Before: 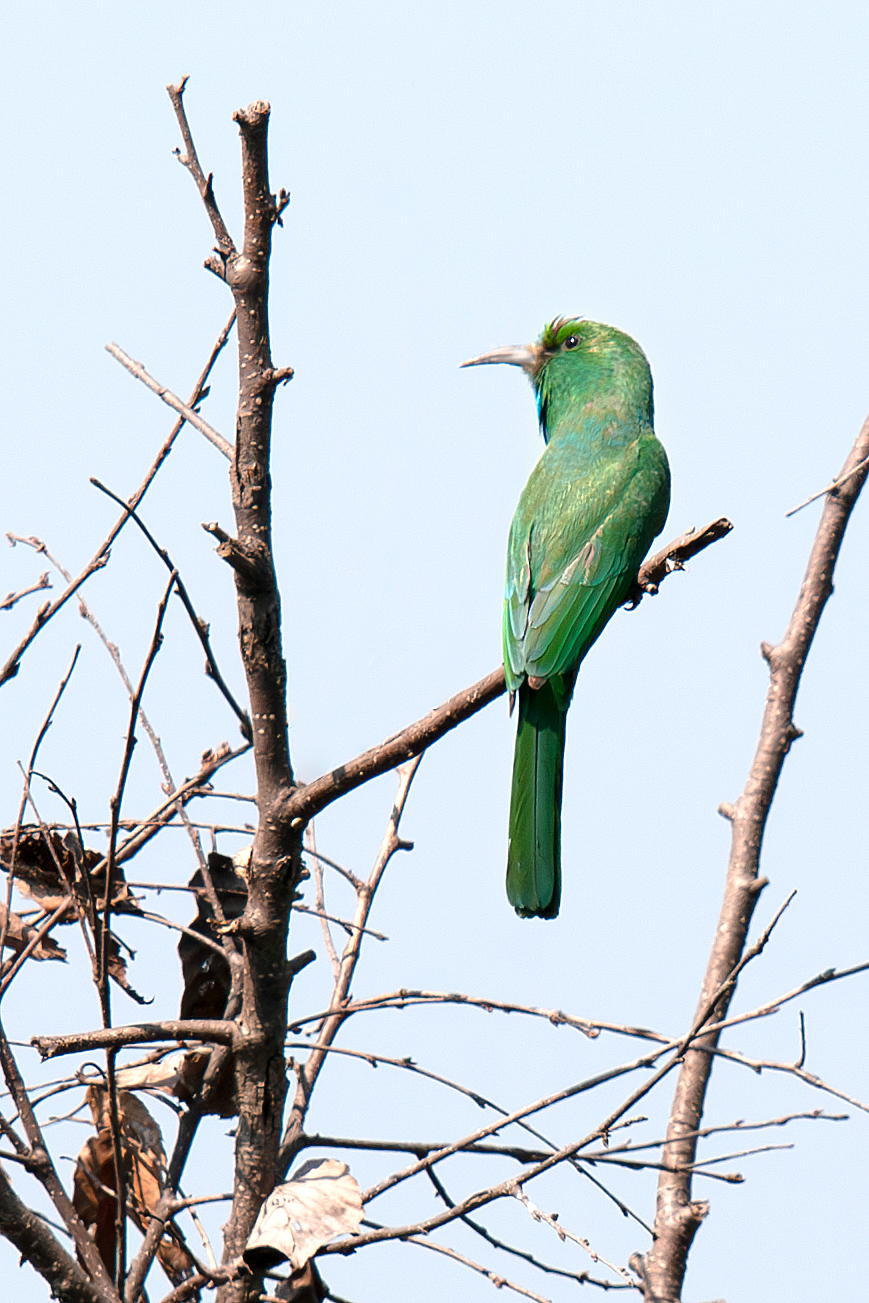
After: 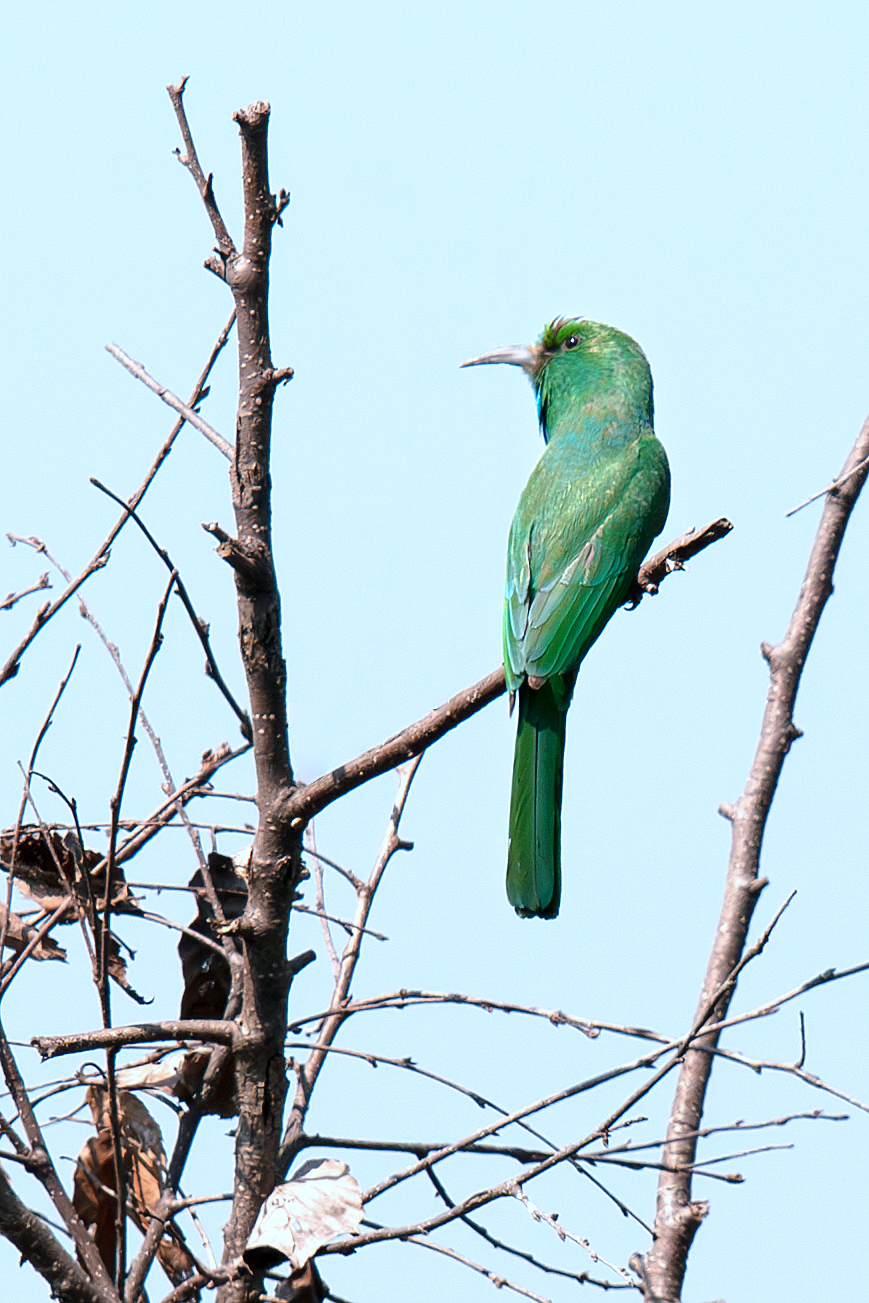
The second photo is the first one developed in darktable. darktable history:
color calibration: illuminant custom, x 0.368, y 0.373, temperature 4346.46 K
